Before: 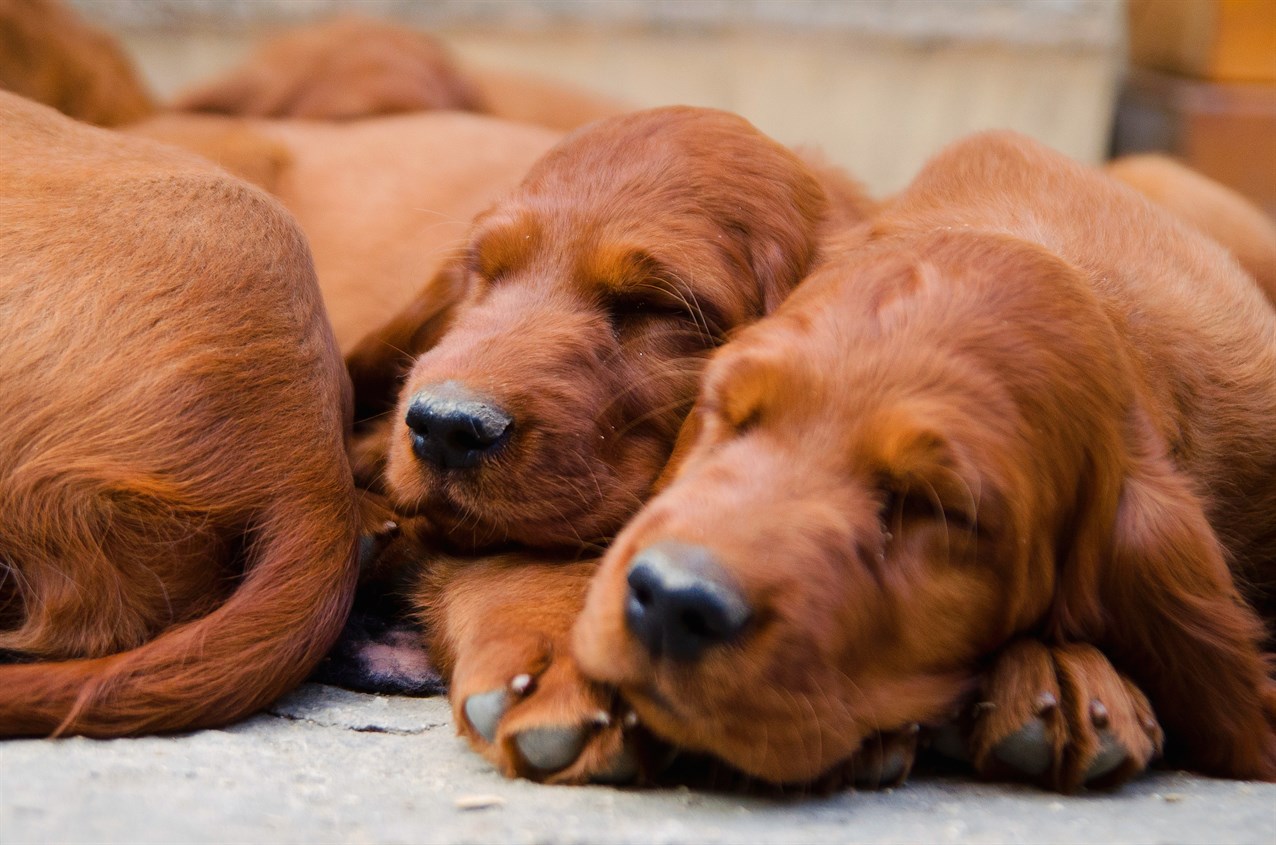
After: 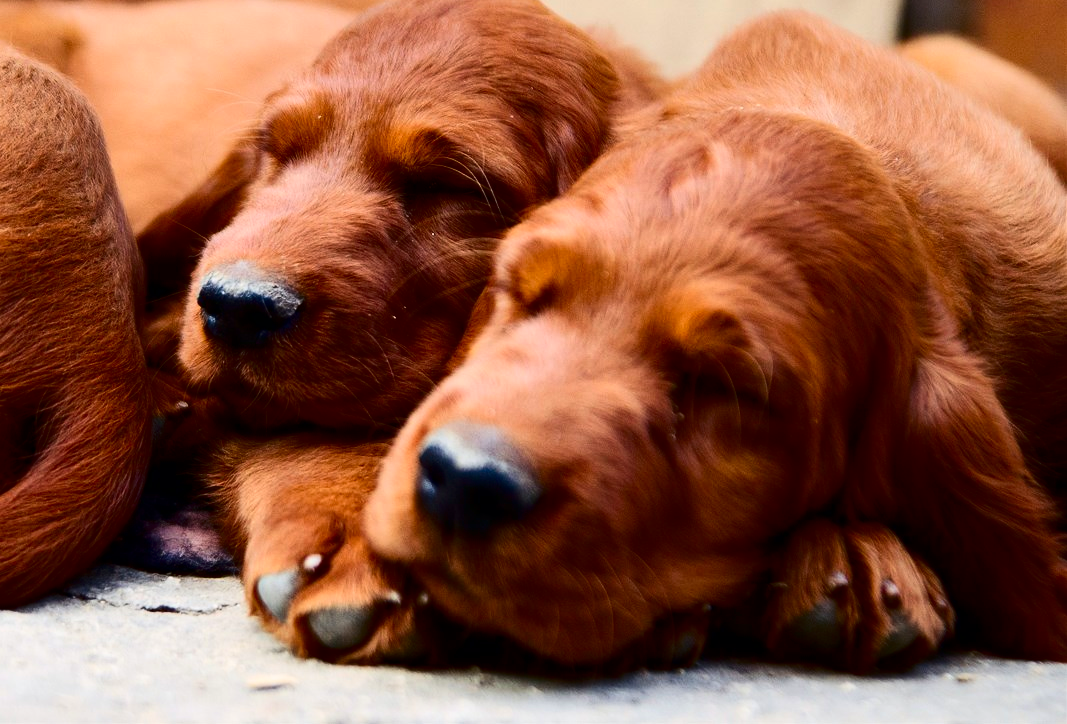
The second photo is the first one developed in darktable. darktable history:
contrast equalizer: octaves 7, y [[0.515 ×6], [0.507 ×6], [0.425 ×6], [0 ×6], [0 ×6]]
crop: left 16.315%, top 14.246%
contrast brightness saturation: contrast 0.32, brightness -0.08, saturation 0.17
